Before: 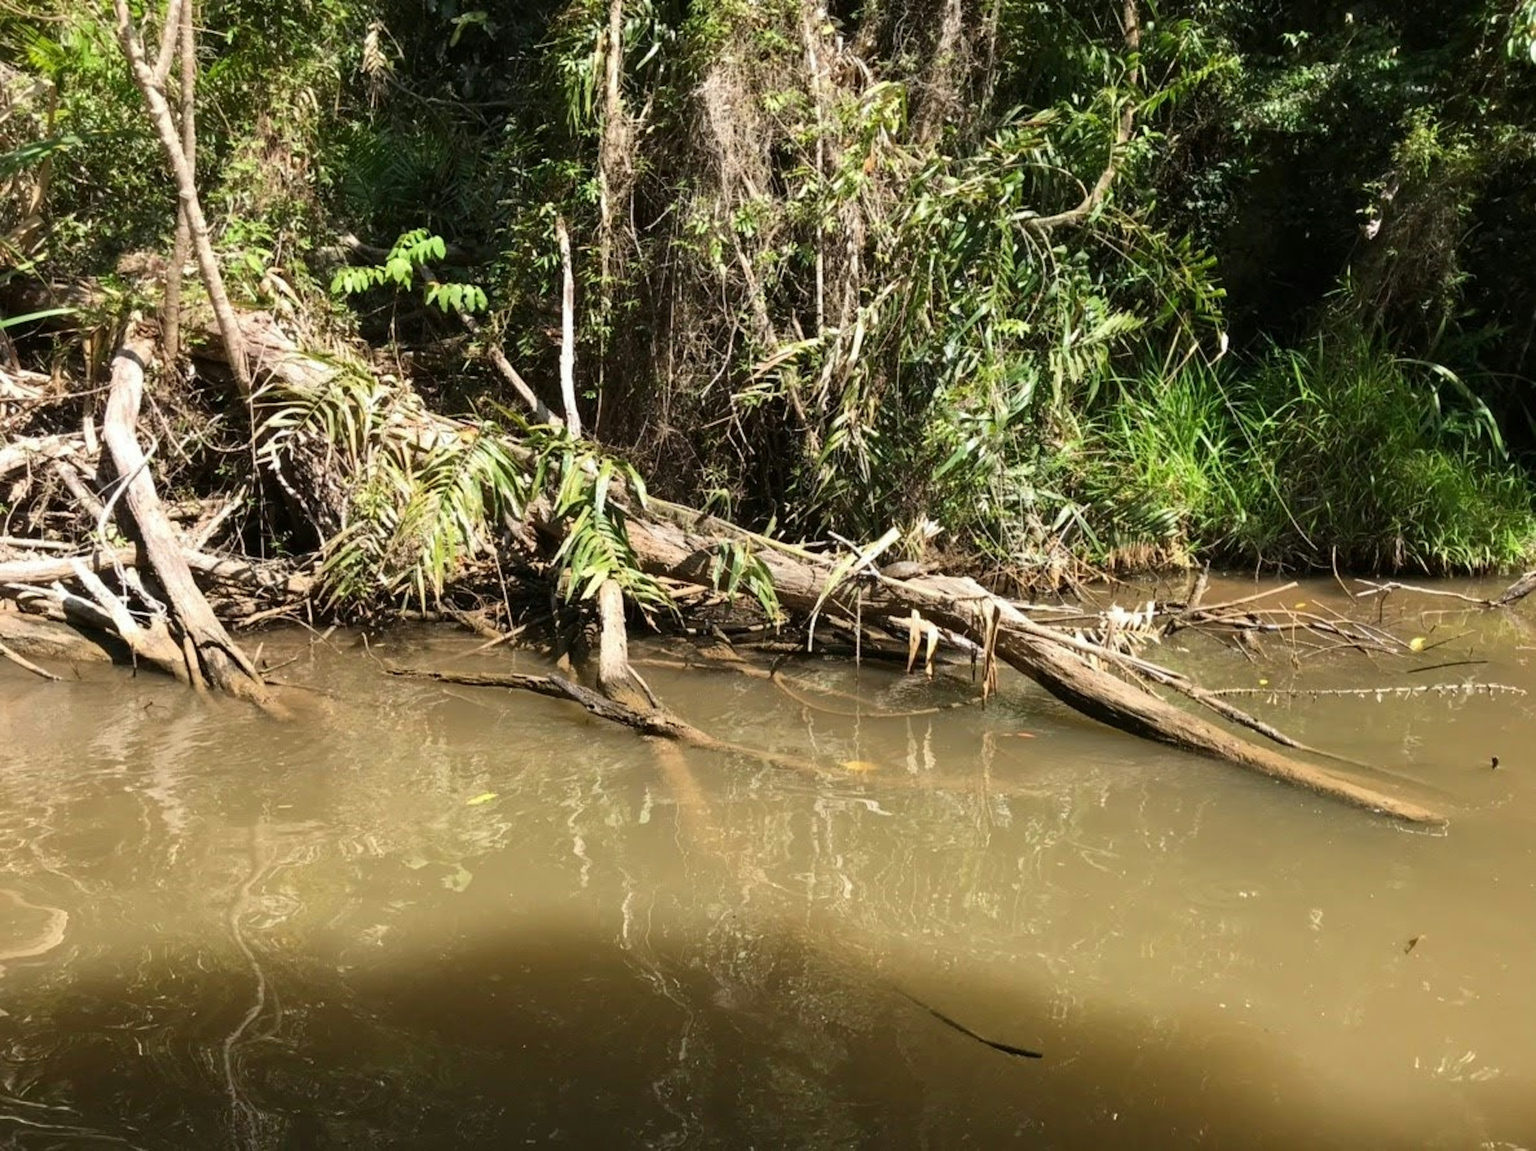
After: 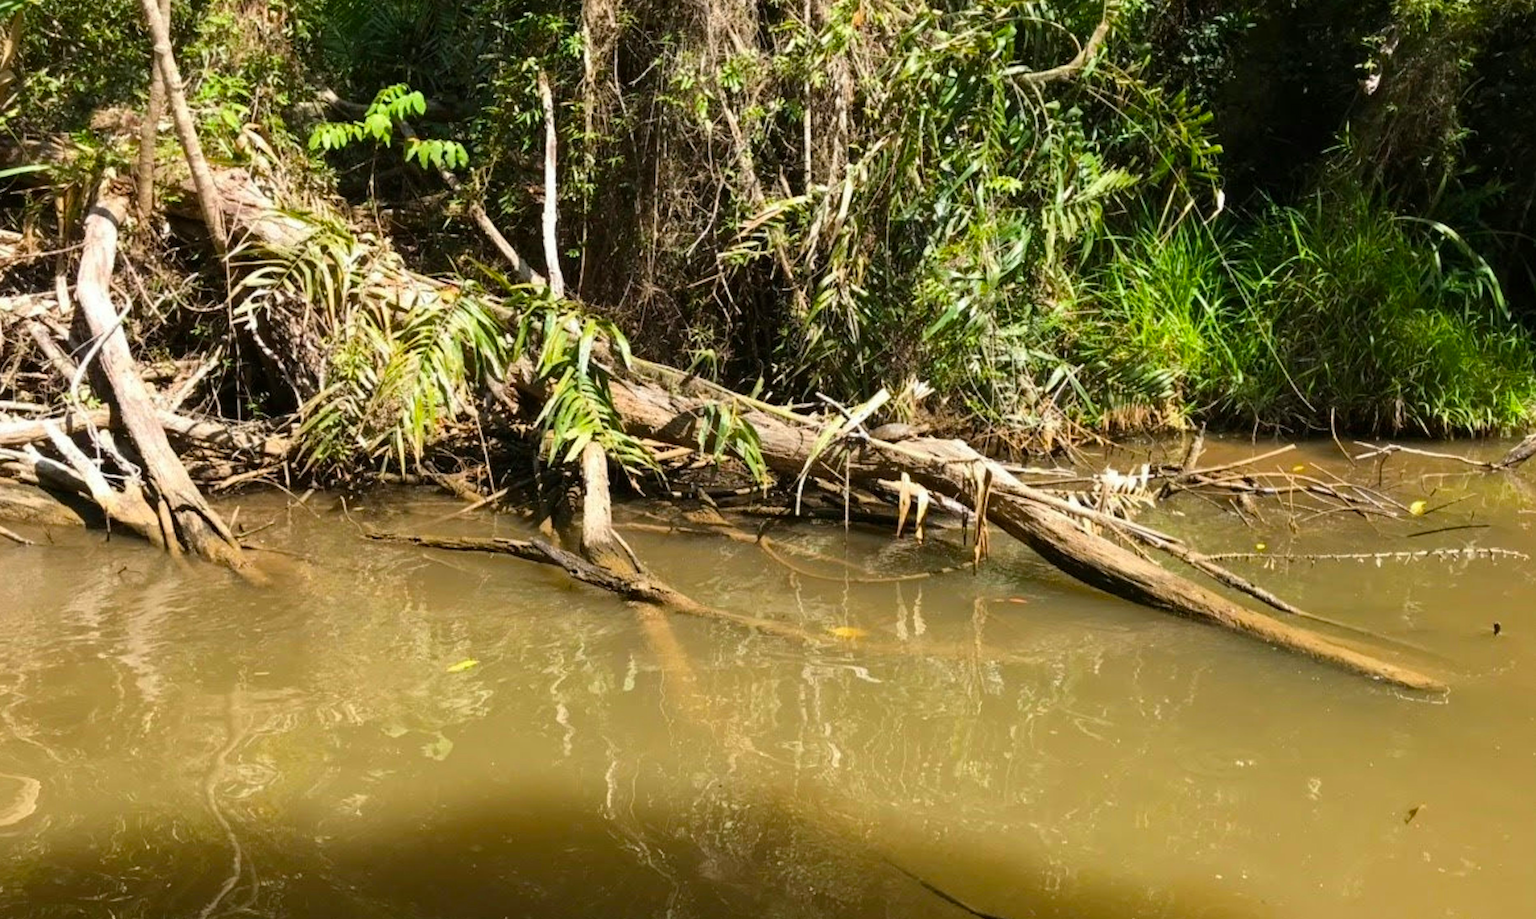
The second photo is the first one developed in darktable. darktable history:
color balance rgb: perceptual saturation grading › global saturation 19.414%, global vibrance 20%
crop and rotate: left 1.895%, top 12.78%, right 0.126%, bottom 8.937%
